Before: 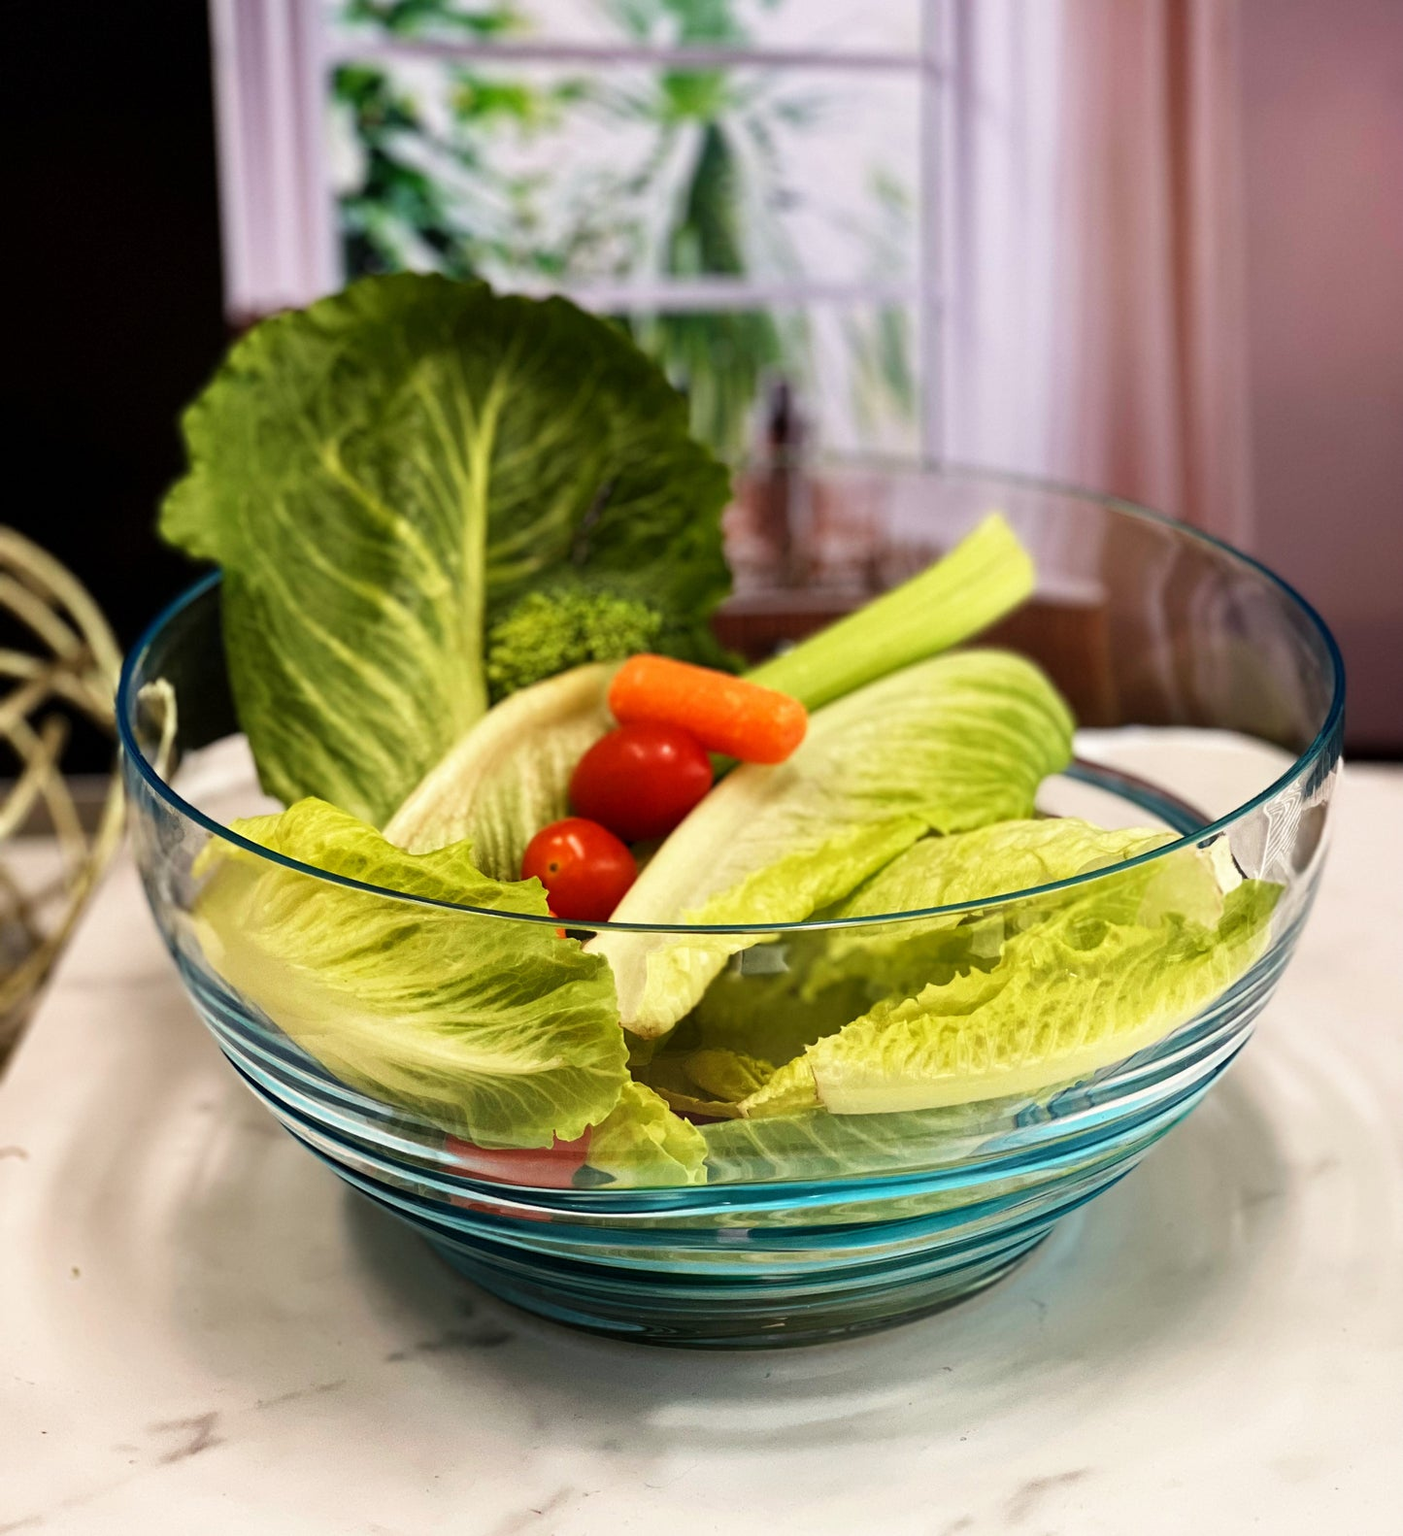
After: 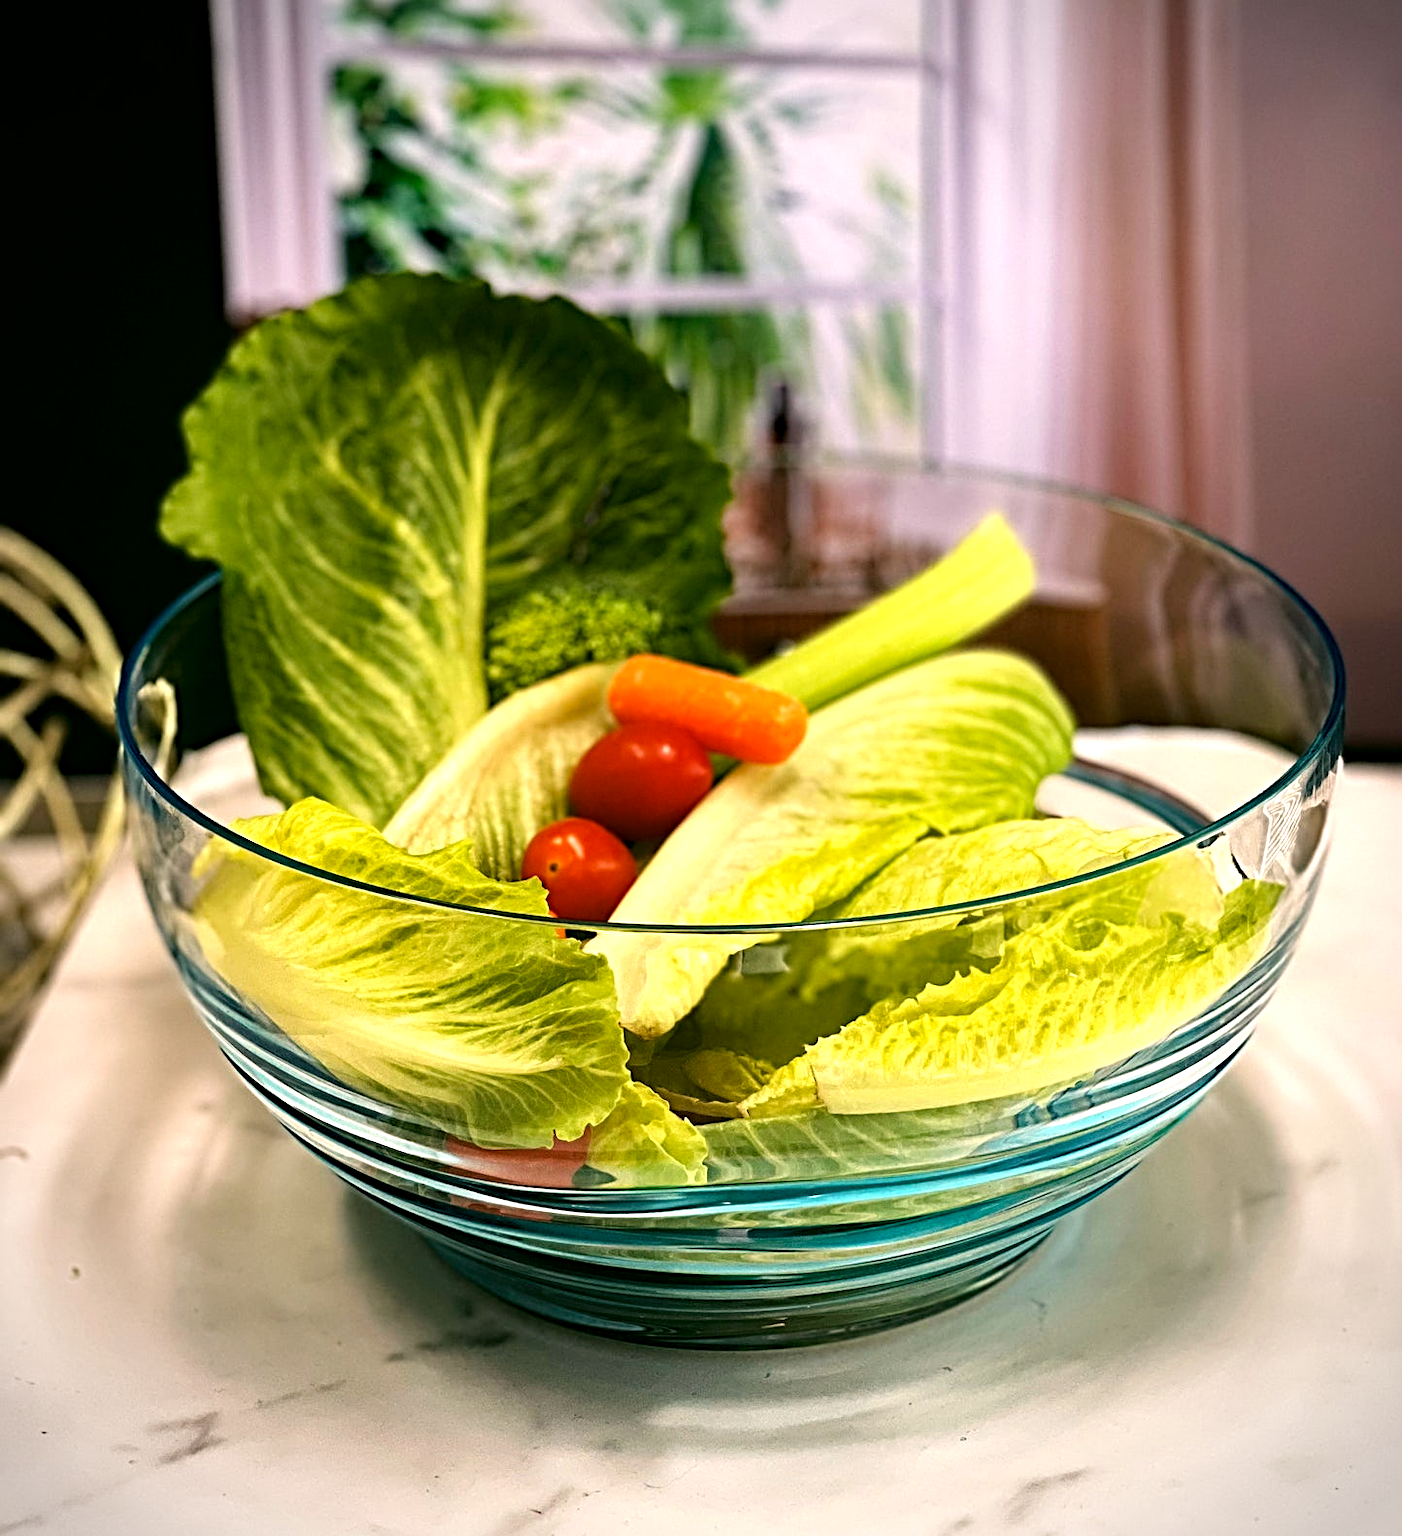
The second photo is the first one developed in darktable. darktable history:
color correction: highlights a* 4.24, highlights b* 4.96, shadows a* -7.92, shadows b* 4.75
haze removal: compatibility mode true, adaptive false
sharpen: radius 3.982
vignetting: unbound false
tone equalizer: -8 EV -0.453 EV, -7 EV -0.356 EV, -6 EV -0.301 EV, -5 EV -0.192 EV, -3 EV 0.19 EV, -2 EV 0.307 EV, -1 EV 0.372 EV, +0 EV 0.442 EV, mask exposure compensation -0.49 EV
